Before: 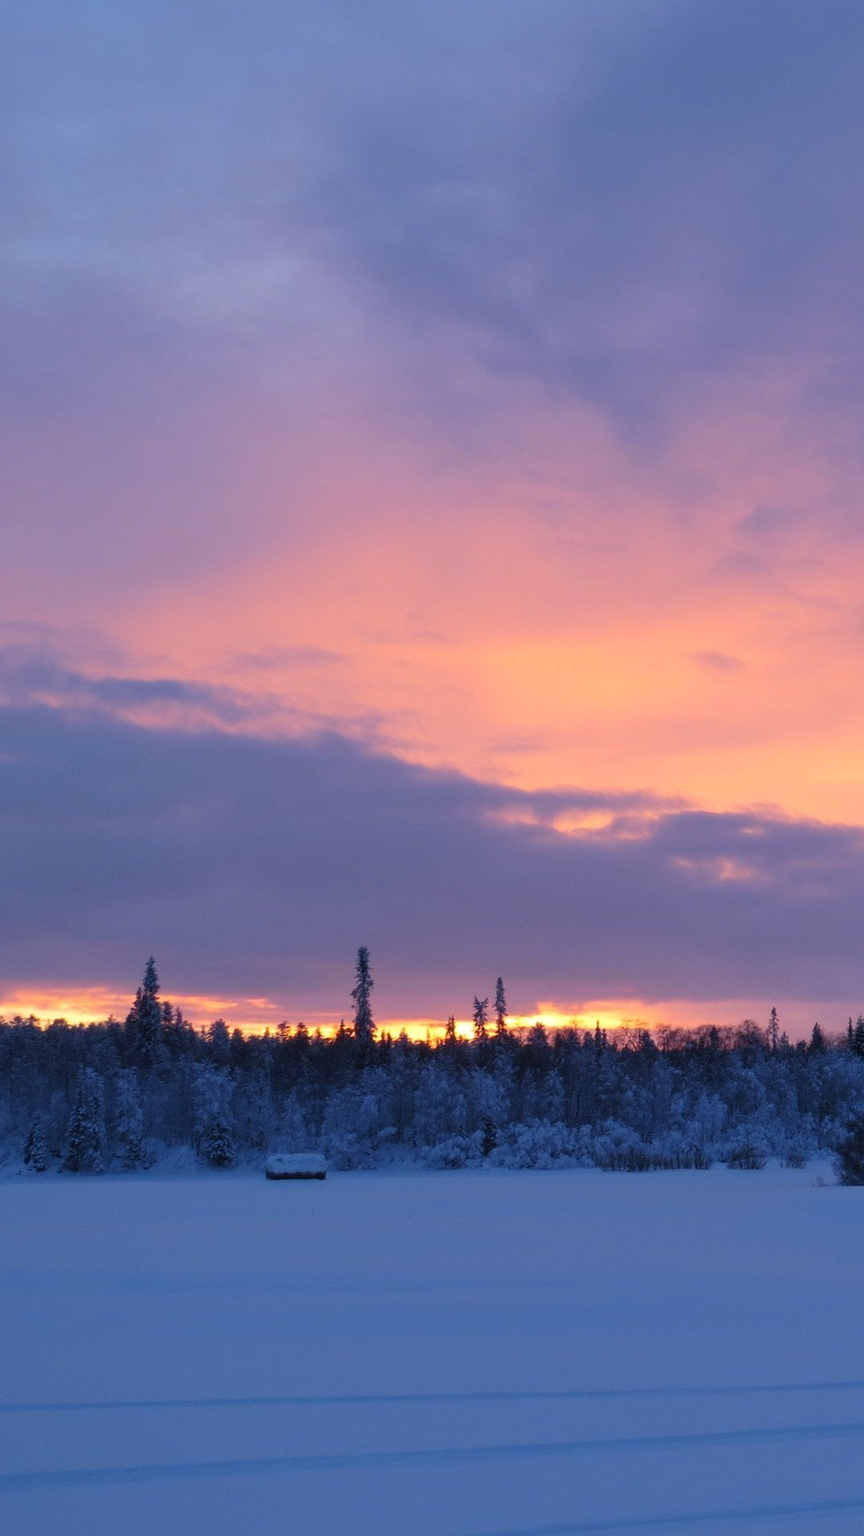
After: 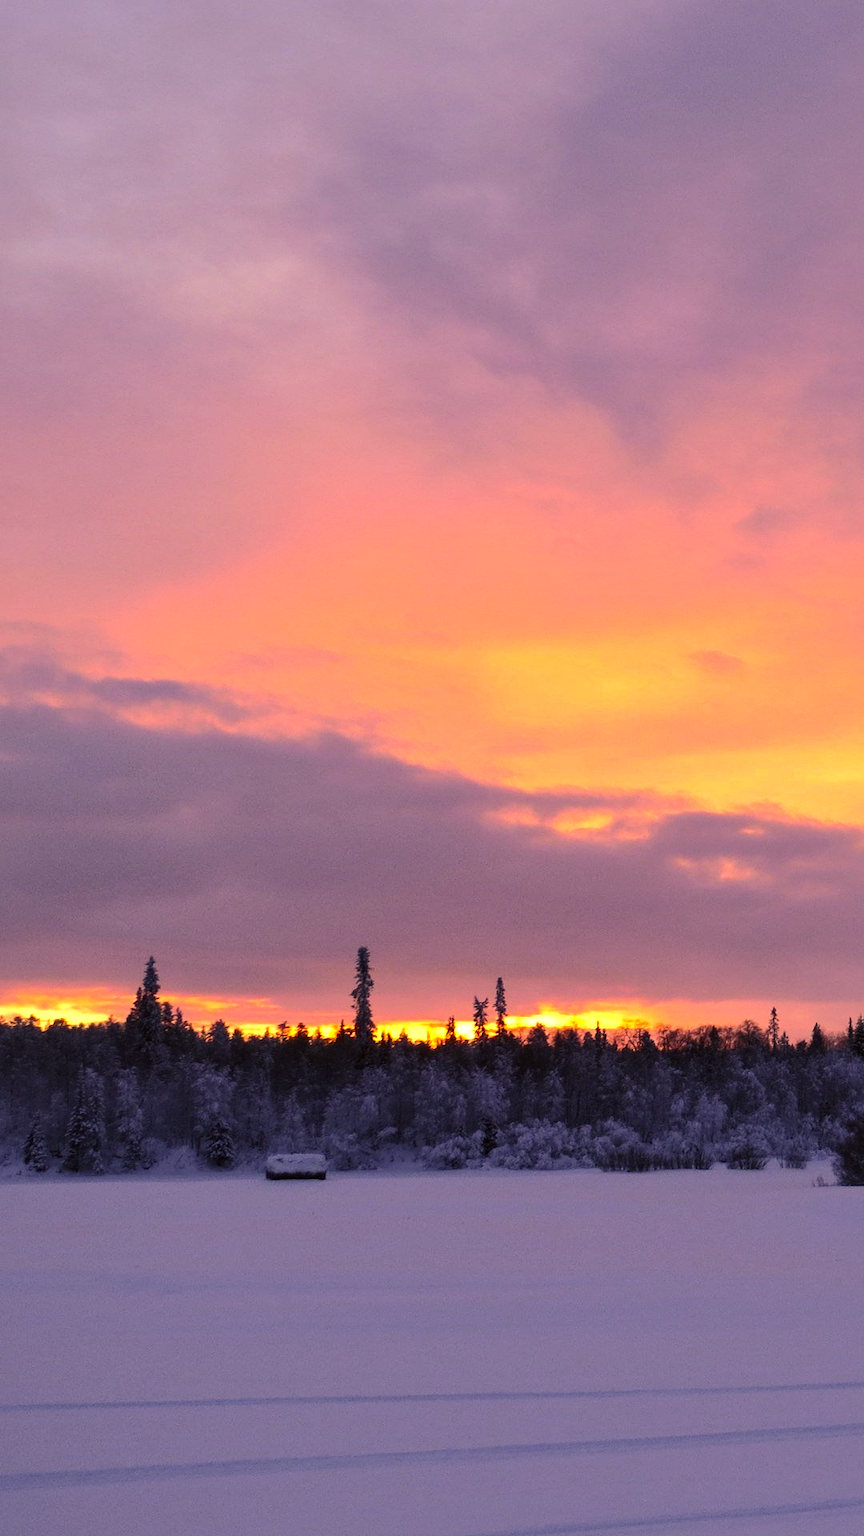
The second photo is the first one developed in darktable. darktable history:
color correction: highlights a* 18.33, highlights b* 35.54, shadows a* 0.942, shadows b* 6.55, saturation 1.02
tone curve: curves: ch0 [(0, 0) (0.003, 0.01) (0.011, 0.014) (0.025, 0.029) (0.044, 0.051) (0.069, 0.072) (0.1, 0.097) (0.136, 0.123) (0.177, 0.16) (0.224, 0.2) (0.277, 0.248) (0.335, 0.305) (0.399, 0.37) (0.468, 0.454) (0.543, 0.534) (0.623, 0.609) (0.709, 0.681) (0.801, 0.752) (0.898, 0.841) (1, 1)], color space Lab, independent channels, preserve colors none
local contrast: mode bilateral grid, contrast 19, coarseness 51, detail 120%, midtone range 0.2
tone equalizer: -8 EV -0.778 EV, -7 EV -0.713 EV, -6 EV -0.603 EV, -5 EV -0.394 EV, -3 EV 0.382 EV, -2 EV 0.6 EV, -1 EV 0.69 EV, +0 EV 0.745 EV, edges refinement/feathering 500, mask exposure compensation -1.57 EV, preserve details no
